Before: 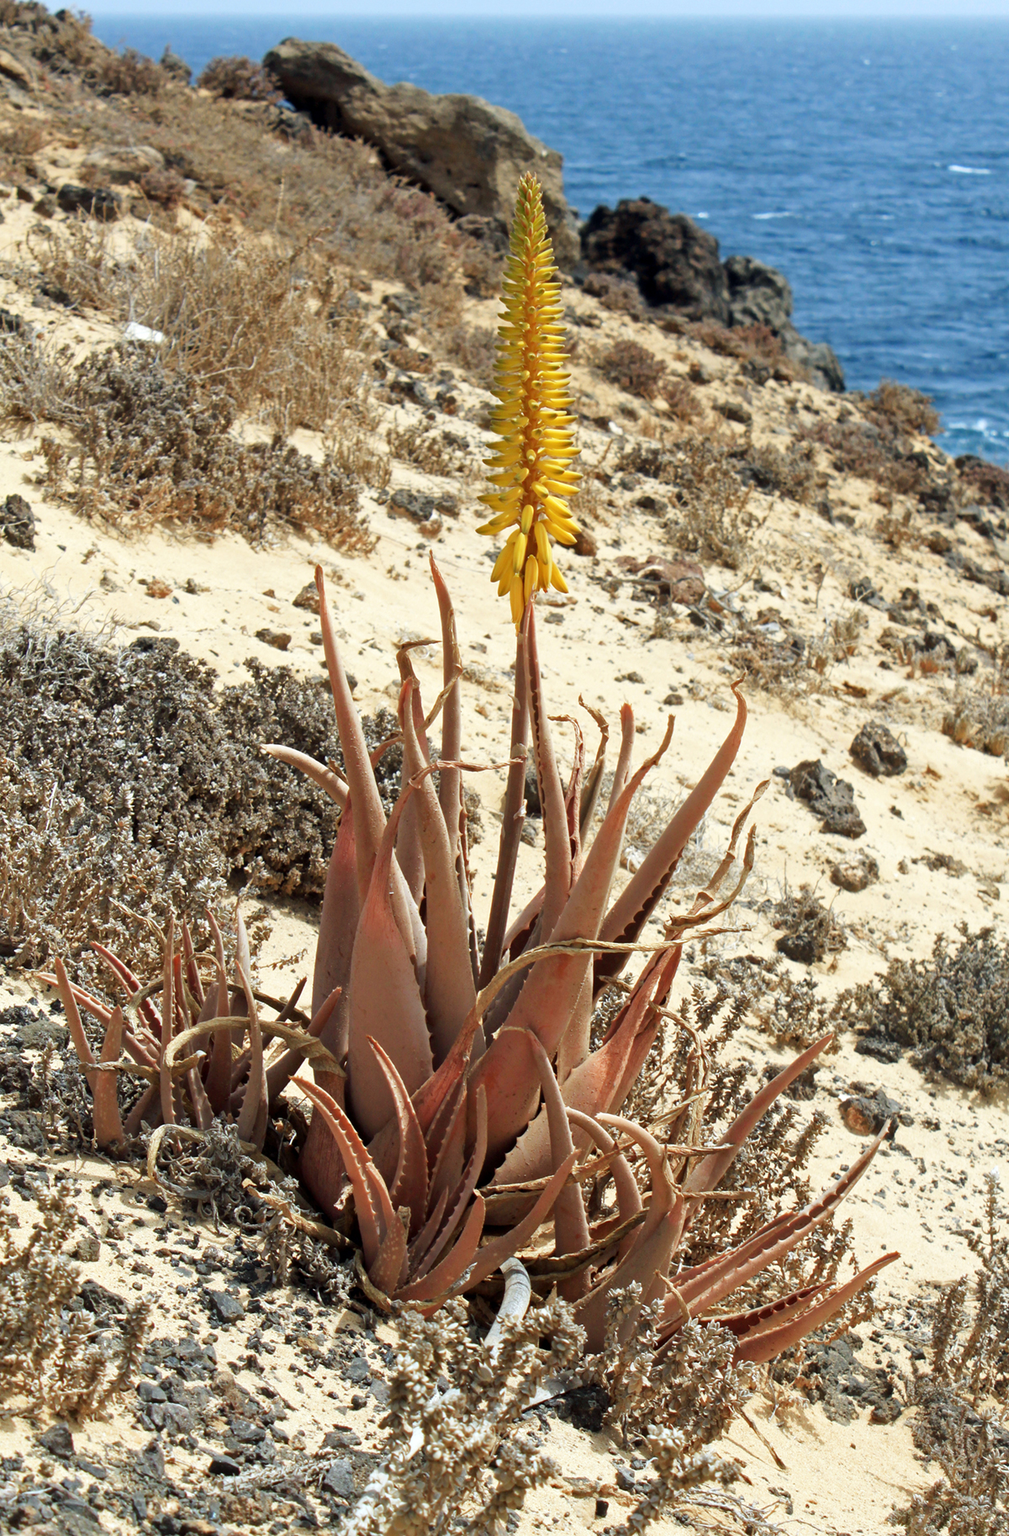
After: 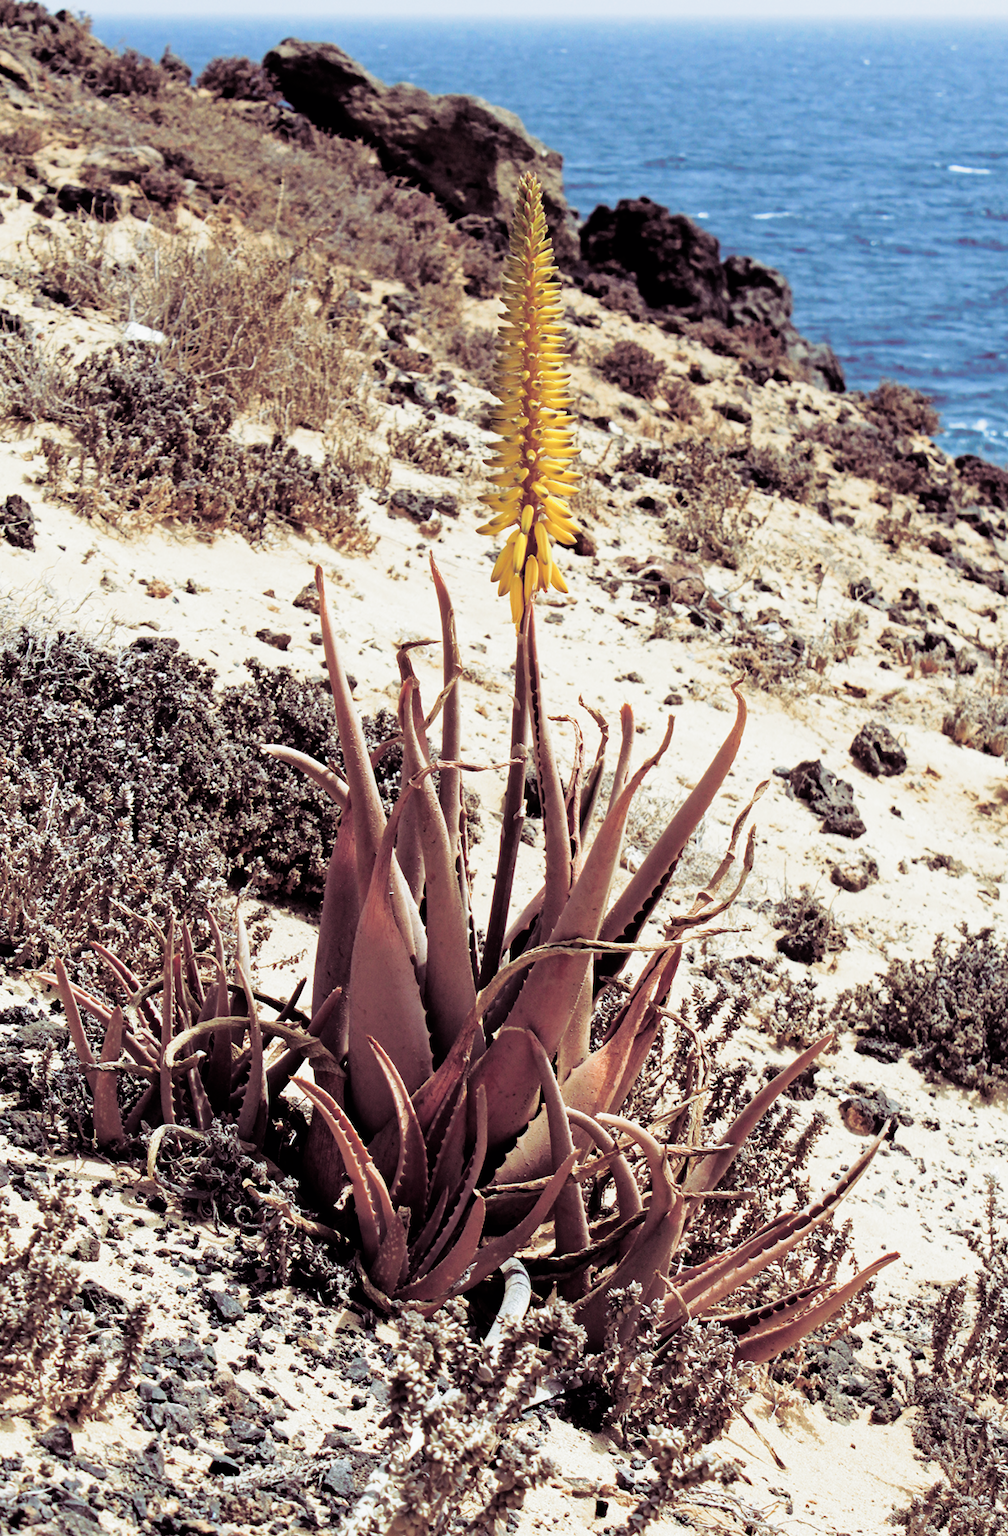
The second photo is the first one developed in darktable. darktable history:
split-toning: shadows › hue 316.8°, shadows › saturation 0.47, highlights › hue 201.6°, highlights › saturation 0, balance -41.97, compress 28.01%
filmic rgb: black relative exposure -5.42 EV, white relative exposure 2.85 EV, dynamic range scaling -37.73%, hardness 4, contrast 1.605, highlights saturation mix -0.93%
white balance: red 0.988, blue 1.017
